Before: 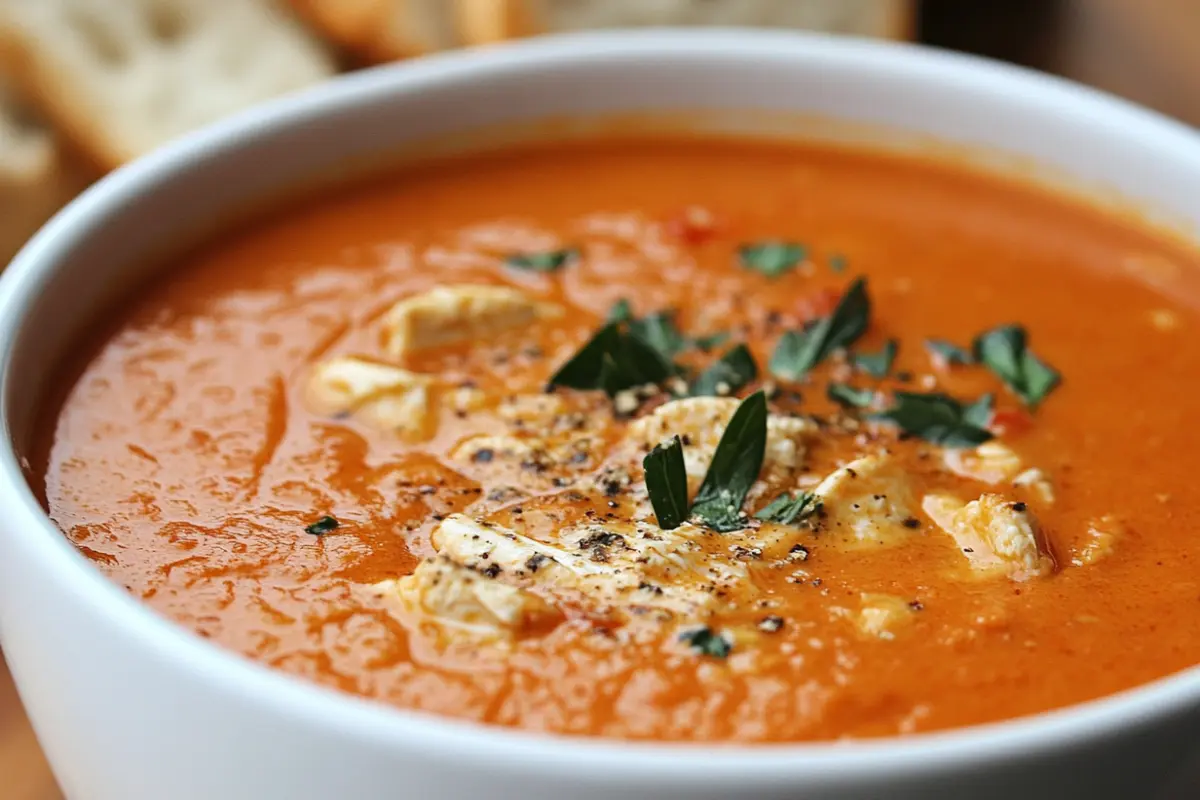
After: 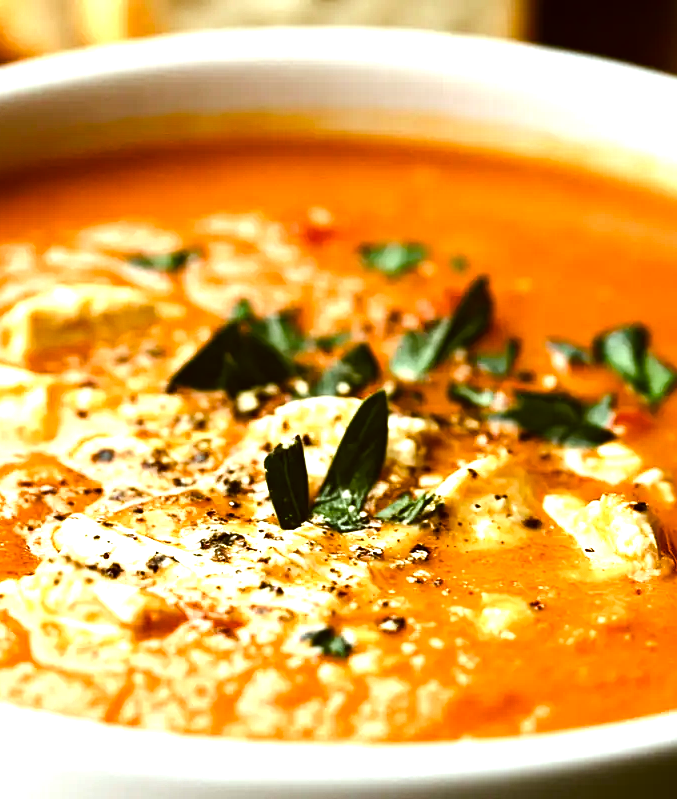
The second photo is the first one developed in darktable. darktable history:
color correction: highlights a* -1.48, highlights b* 10.59, shadows a* 0.706, shadows b* 19.88
crop: left 31.593%, top 0.012%, right 11.922%
tone equalizer: -8 EV -1.08 EV, -7 EV -1.02 EV, -6 EV -0.835 EV, -5 EV -0.574 EV, -3 EV 0.61 EV, -2 EV 0.896 EV, -1 EV 0.998 EV, +0 EV 1.05 EV, edges refinement/feathering 500, mask exposure compensation -1.57 EV, preserve details no
color balance rgb: power › luminance -3.513%, power › chroma 0.569%, power › hue 40.21°, linear chroma grading › global chroma 15.02%, perceptual saturation grading › global saturation 0.719%, perceptual saturation grading › highlights -33.586%, perceptual saturation grading › mid-tones 15.1%, perceptual saturation grading › shadows 47.21%, perceptual brilliance grading › global brilliance 11.018%, global vibrance 20%
